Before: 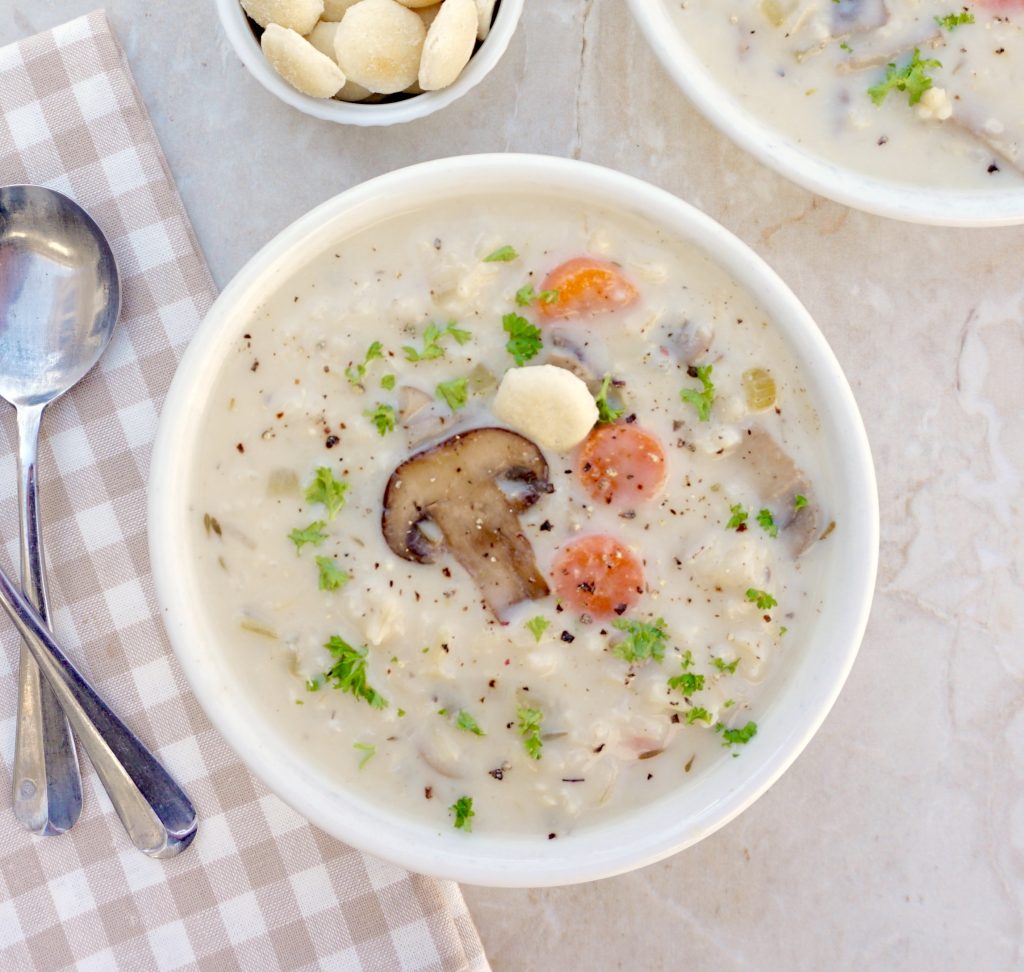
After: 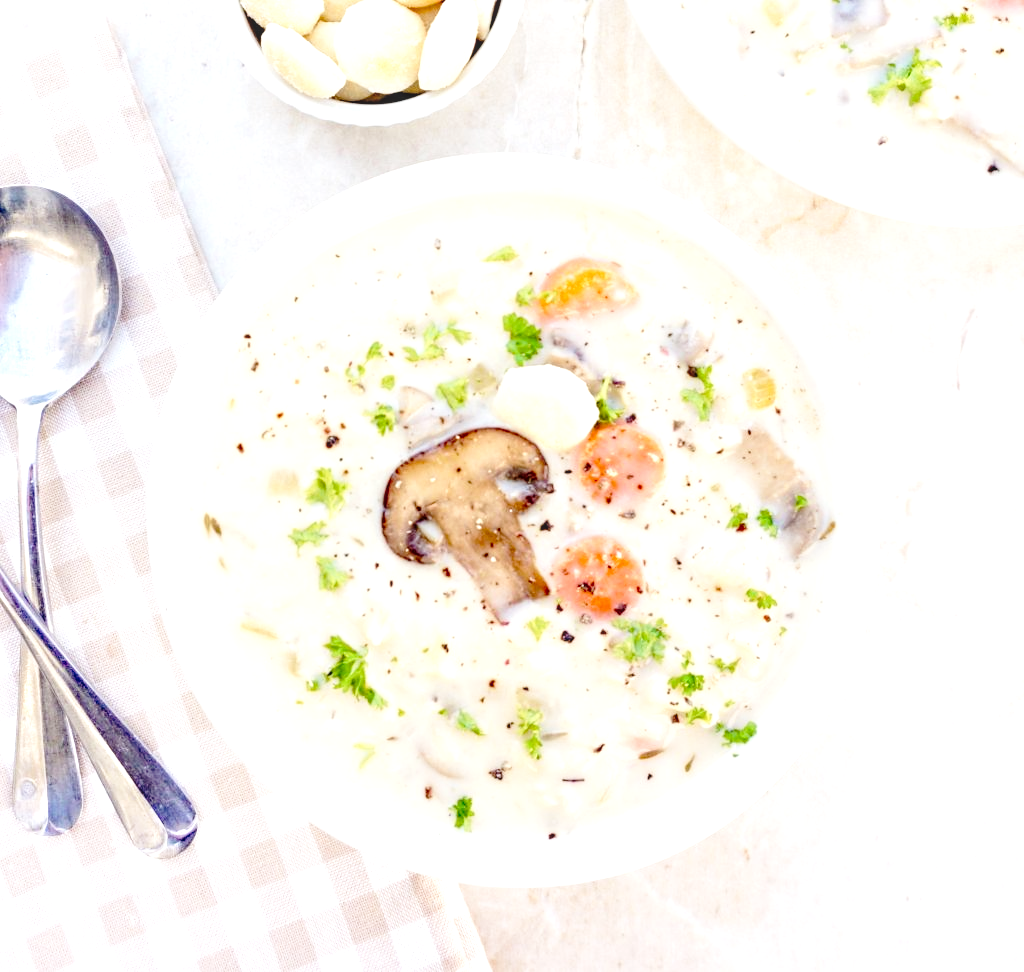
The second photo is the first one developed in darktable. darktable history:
exposure: black level correction 0, exposure 0.889 EV, compensate highlight preservation false
tone curve: curves: ch0 [(0, 0) (0.003, 0.015) (0.011, 0.019) (0.025, 0.027) (0.044, 0.041) (0.069, 0.055) (0.1, 0.079) (0.136, 0.099) (0.177, 0.149) (0.224, 0.216) (0.277, 0.292) (0.335, 0.383) (0.399, 0.474) (0.468, 0.556) (0.543, 0.632) (0.623, 0.711) (0.709, 0.789) (0.801, 0.871) (0.898, 0.944) (1, 1)], preserve colors none
local contrast: on, module defaults
